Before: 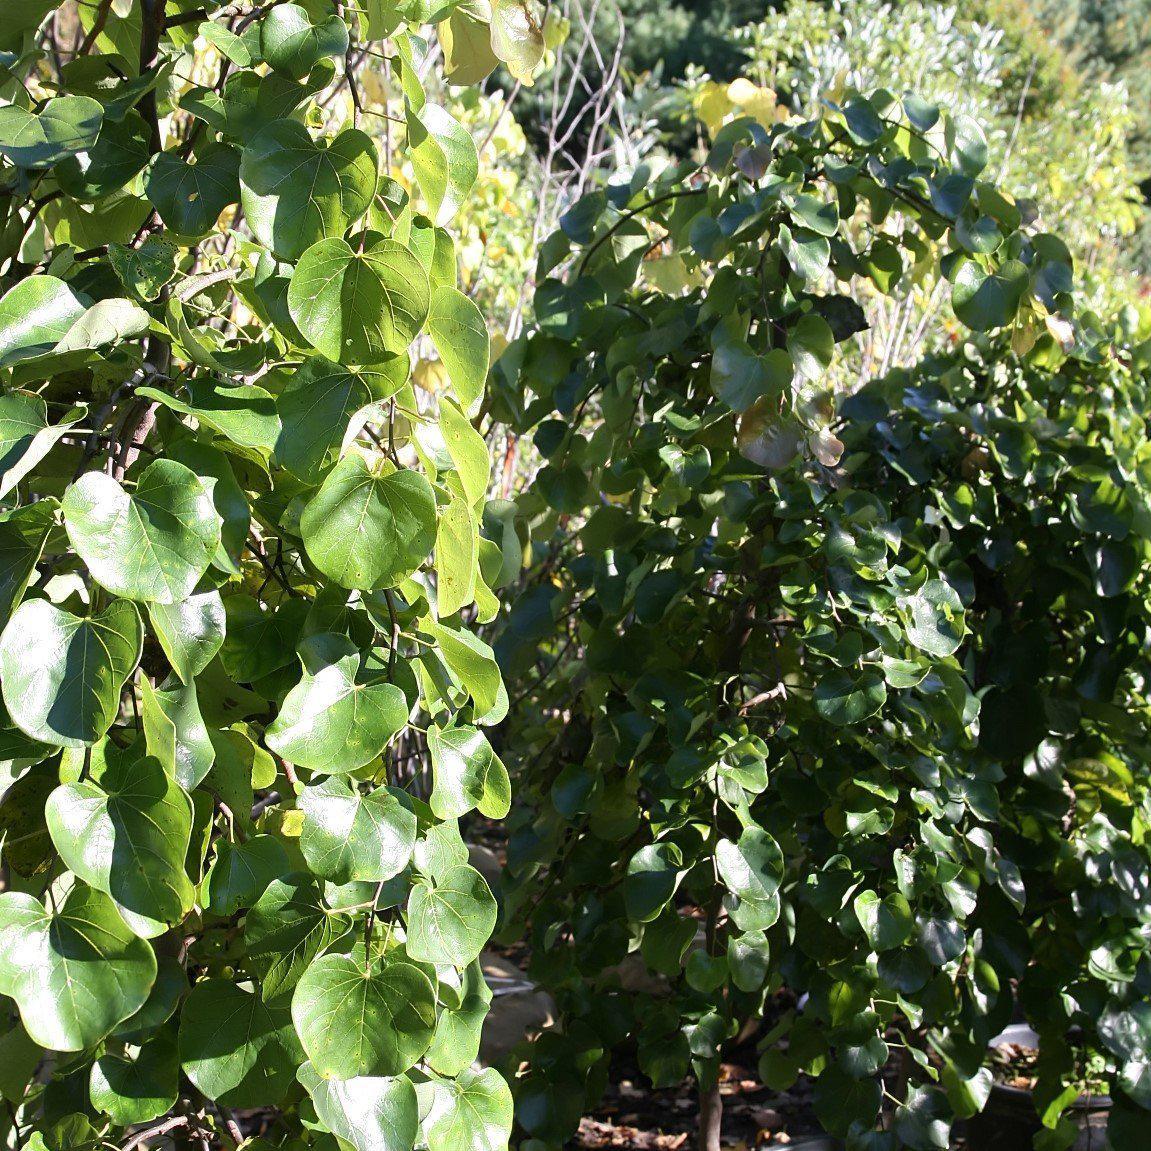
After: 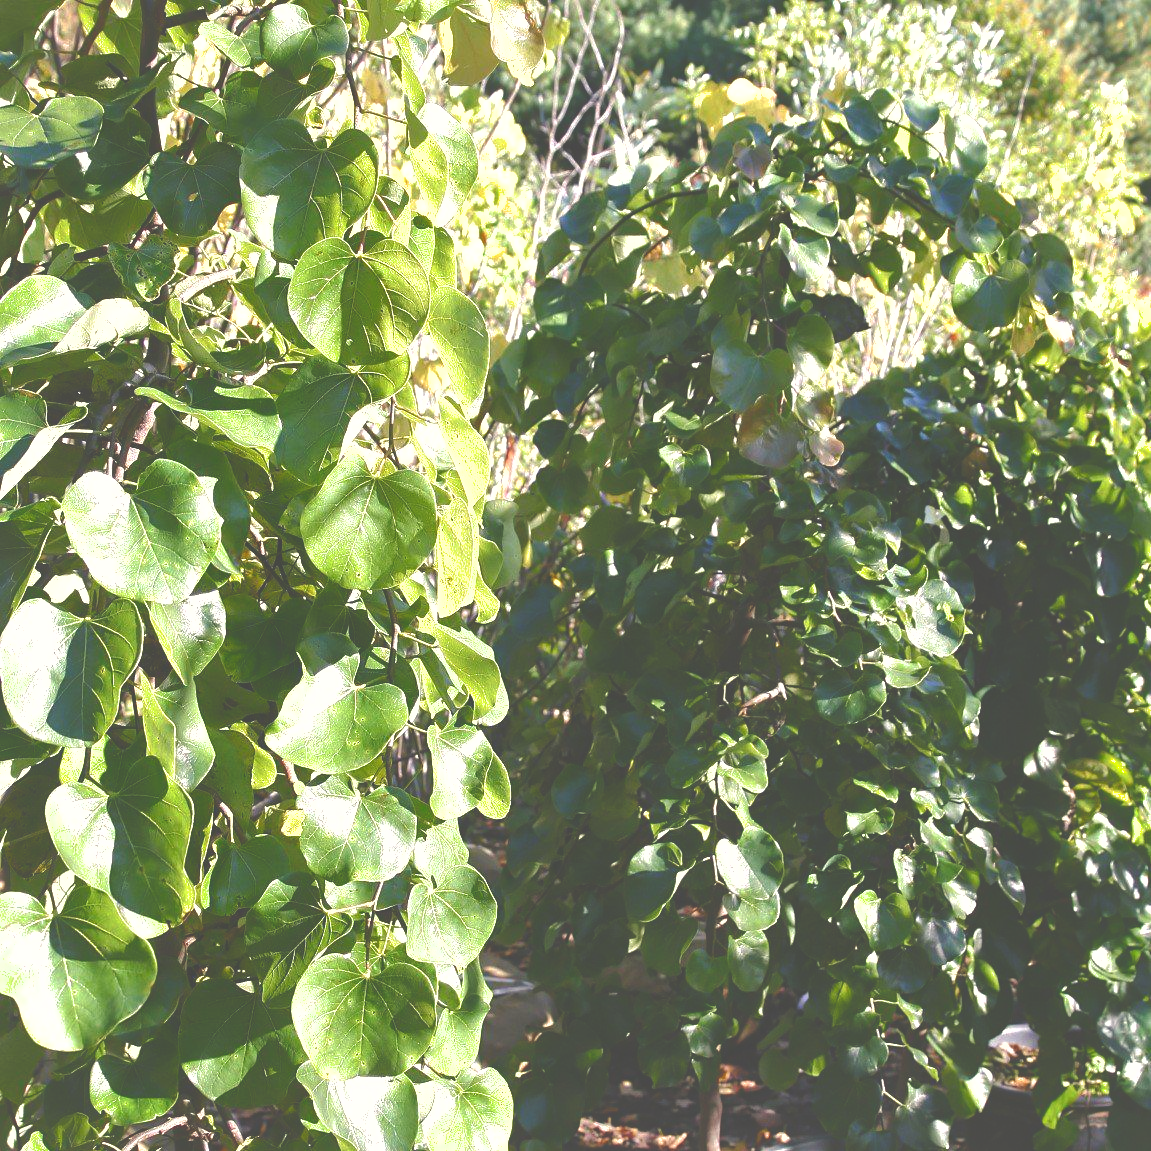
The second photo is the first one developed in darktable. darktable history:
color balance rgb: highlights gain › chroma 2.274%, highlights gain › hue 74.85°, linear chroma grading › global chroma 15.211%, perceptual saturation grading › global saturation 20%, perceptual saturation grading › highlights -50.116%, perceptual saturation grading › shadows 31.115%, perceptual brilliance grading › global brilliance 11.131%
exposure: black level correction -0.041, exposure 0.065 EV, compensate highlight preservation false
shadows and highlights: on, module defaults
